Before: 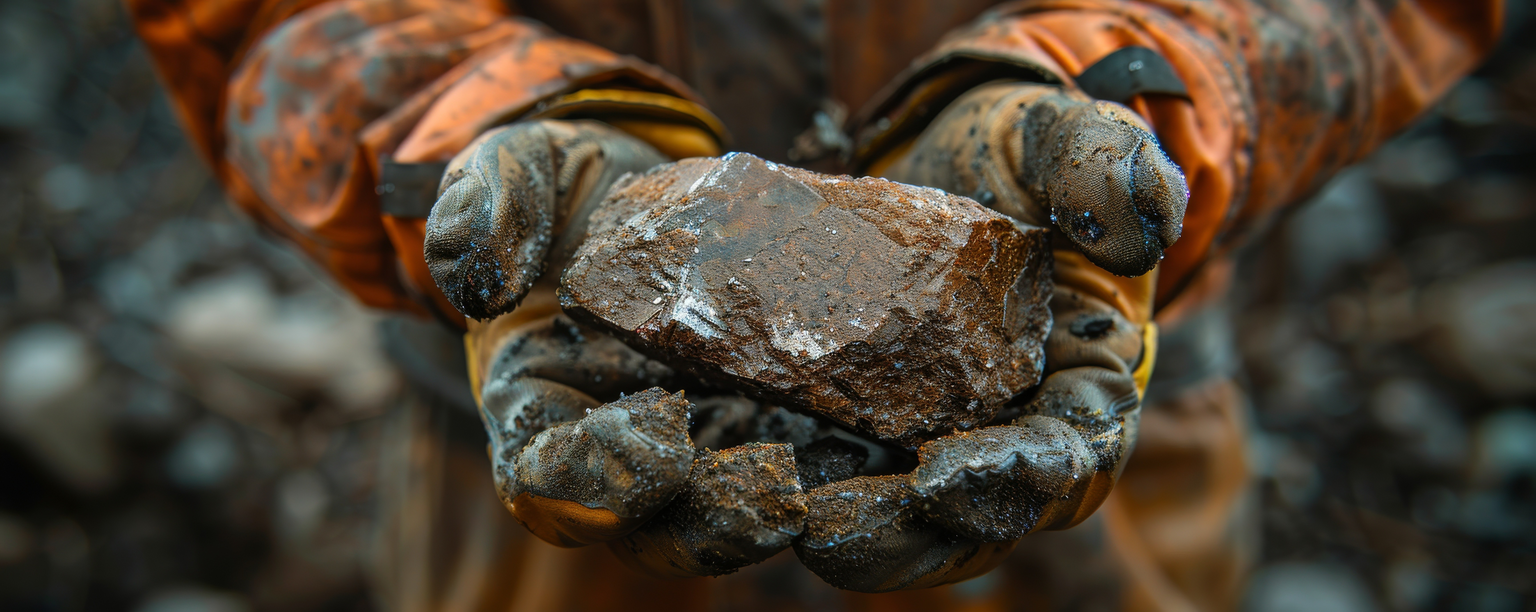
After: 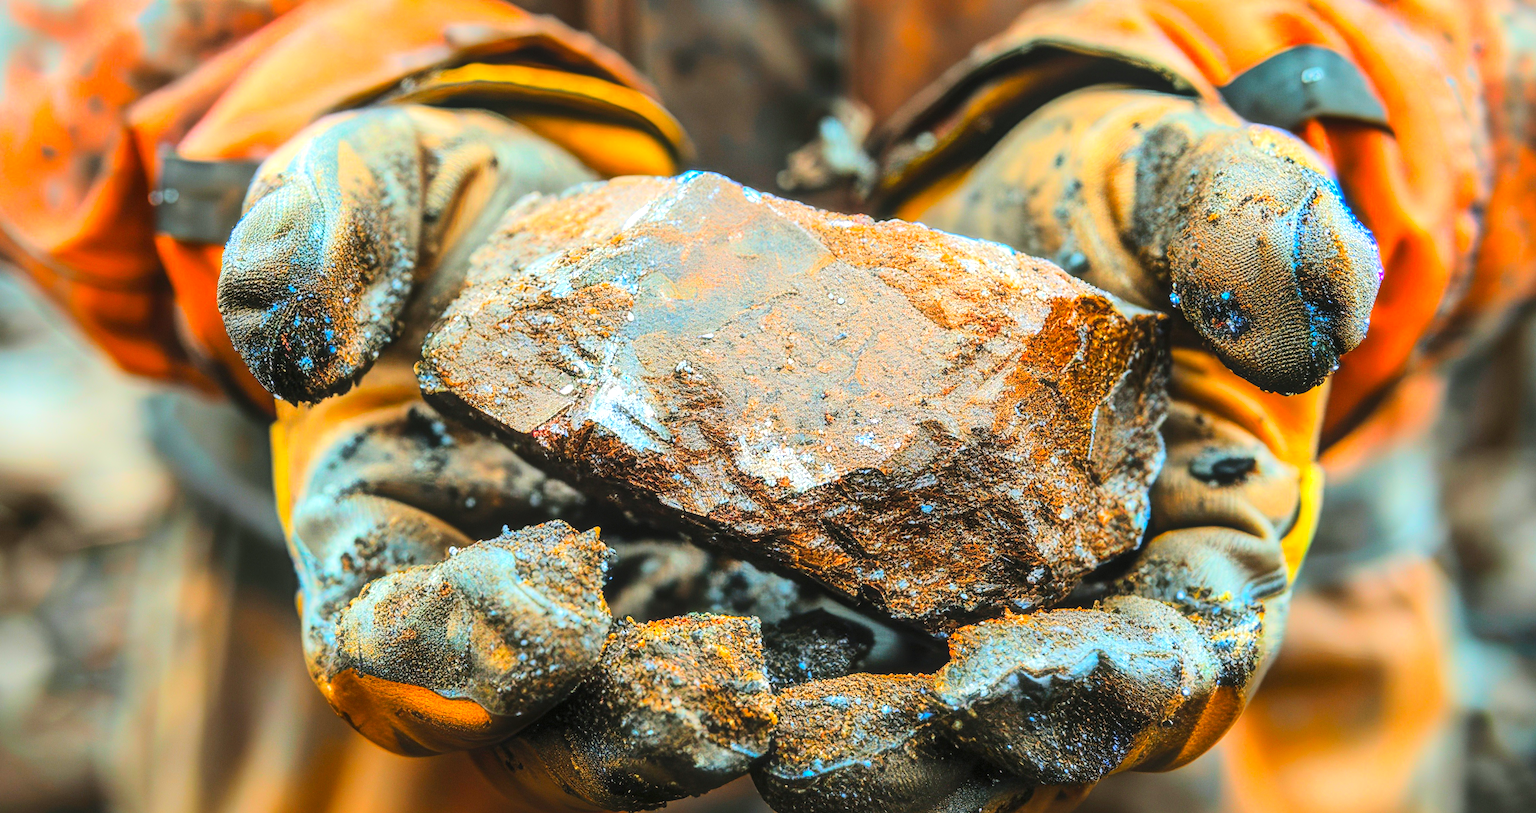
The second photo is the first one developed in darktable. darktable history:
contrast brightness saturation: contrast 0.067, brightness 0.174, saturation 0.42
exposure: black level correction 0, exposure 0.499 EV, compensate highlight preservation false
local contrast: detail 130%
contrast equalizer: octaves 7, y [[0.5, 0.488, 0.462, 0.461, 0.491, 0.5], [0.5 ×6], [0.5 ×6], [0 ×6], [0 ×6]]
crop and rotate: angle -3.26°, left 14.096%, top 0.021%, right 10.757%, bottom 0.055%
tone equalizer: -7 EV 0.161 EV, -6 EV 0.606 EV, -5 EV 1.19 EV, -4 EV 1.35 EV, -3 EV 1.16 EV, -2 EV 0.6 EV, -1 EV 0.153 EV, edges refinement/feathering 500, mask exposure compensation -1.57 EV, preserve details no
color balance rgb: shadows lift › chroma 1.049%, shadows lift › hue 217.68°, white fulcrum 0.987 EV, perceptual saturation grading › global saturation 2.685%, global vibrance 9.834%
